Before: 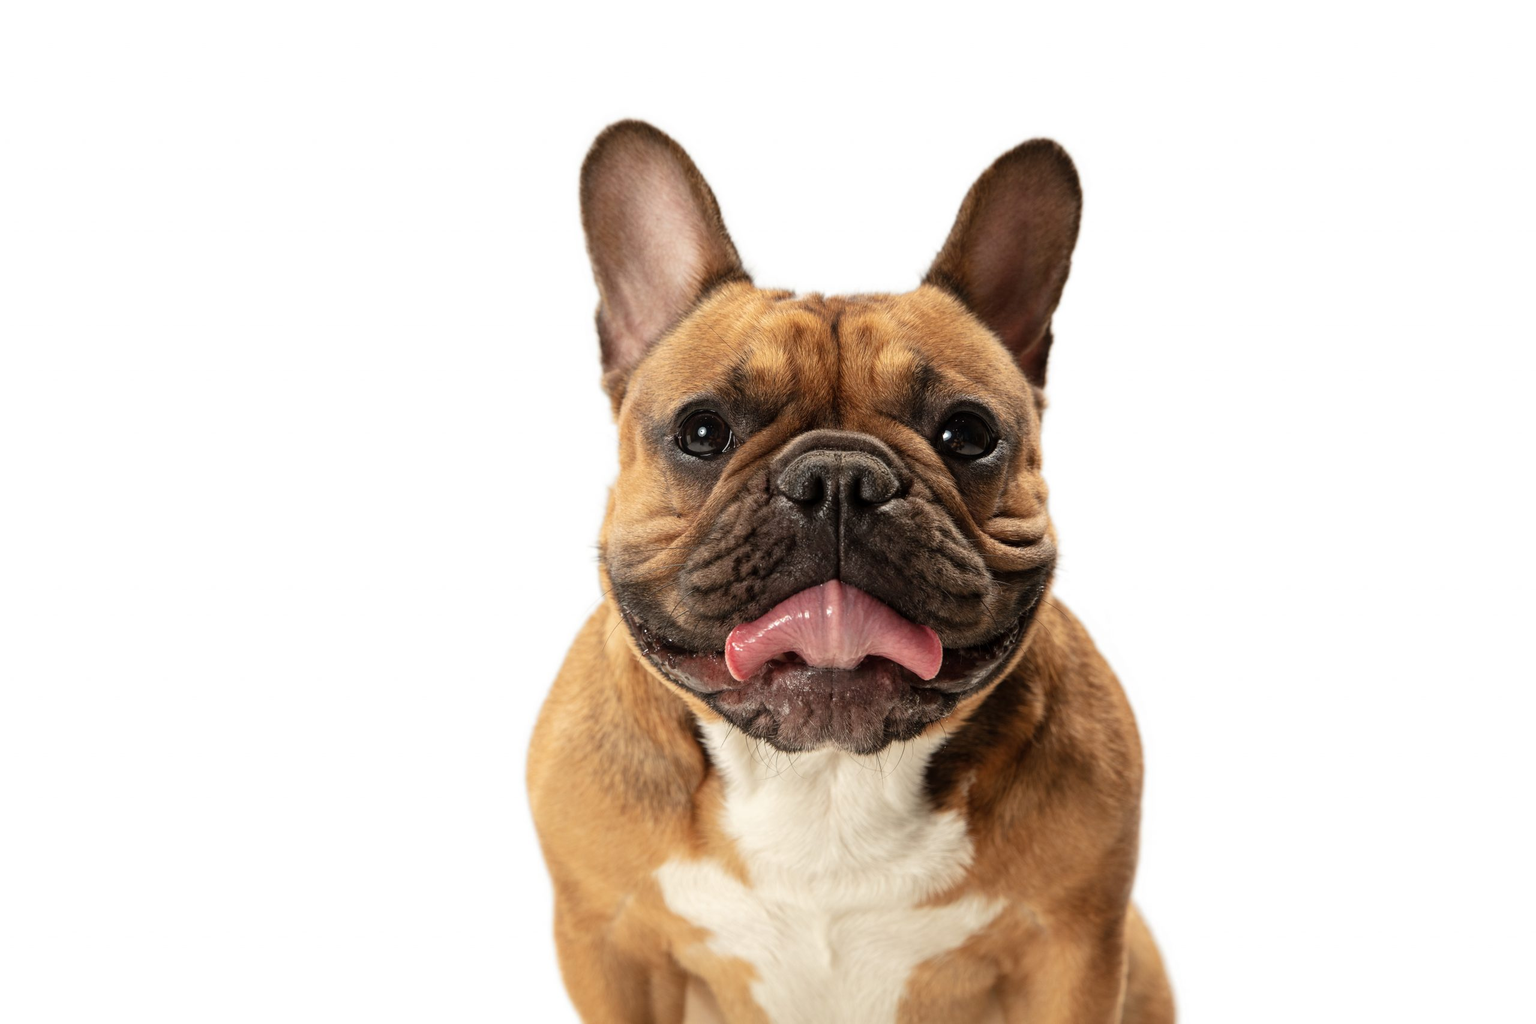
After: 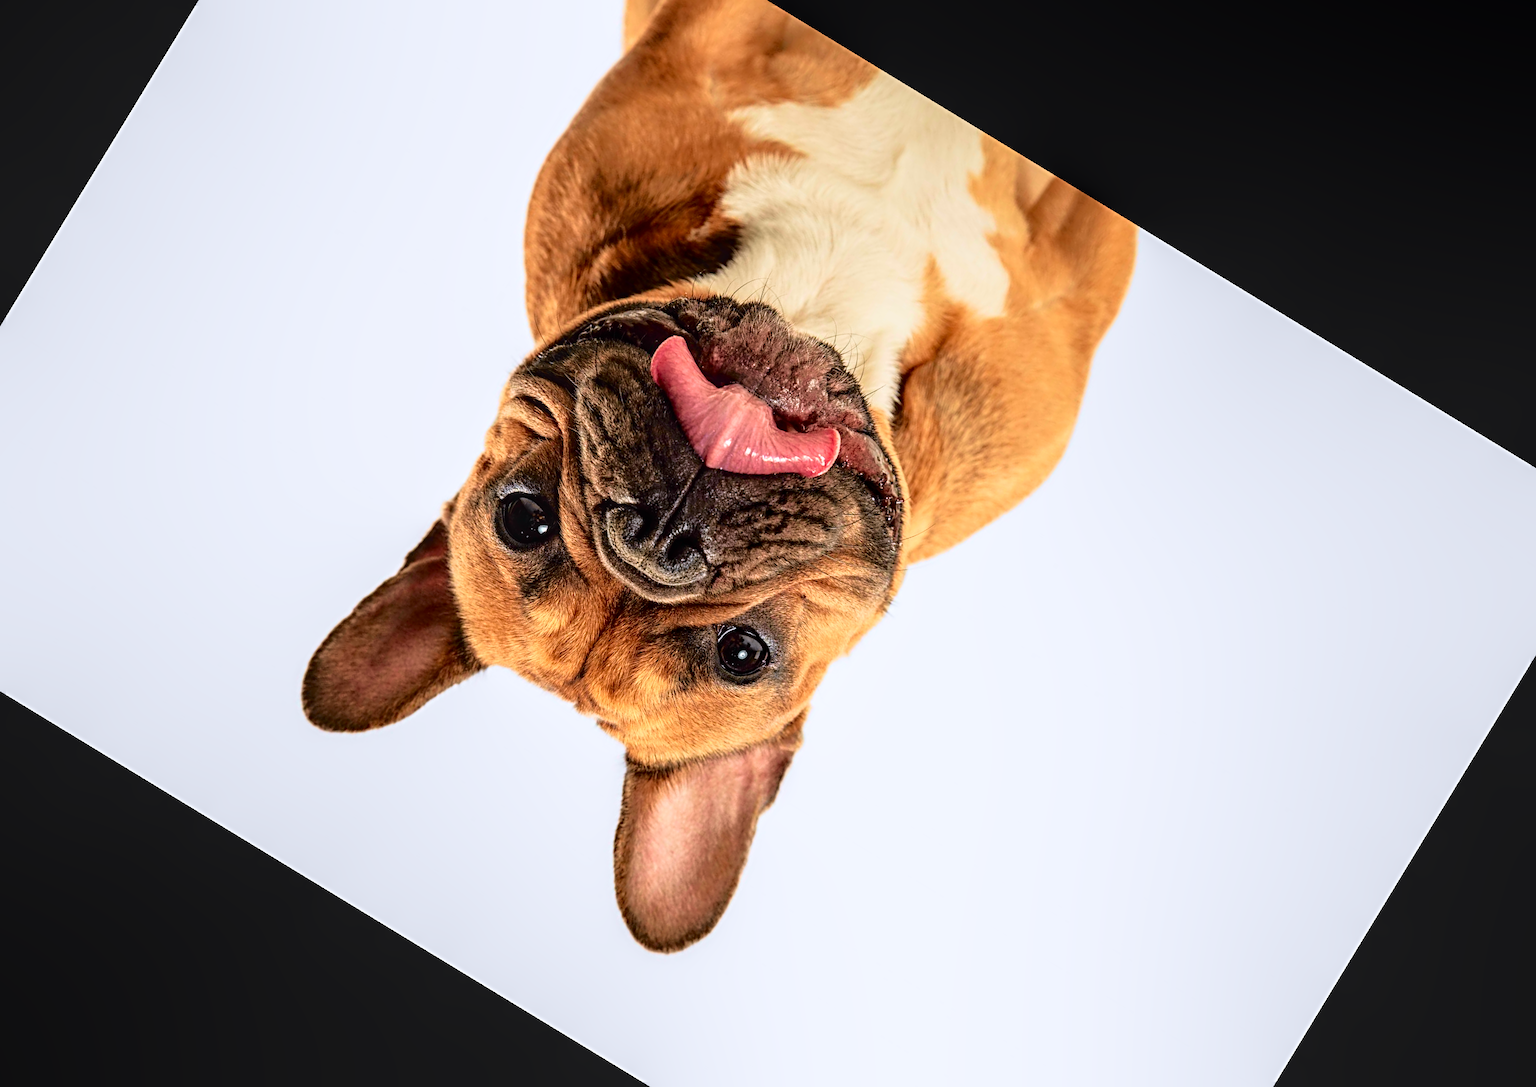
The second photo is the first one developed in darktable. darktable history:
crop and rotate: angle 148.68°, left 9.111%, top 15.603%, right 4.588%, bottom 17.041%
tone curve: curves: ch0 [(0, 0) (0.062, 0.023) (0.168, 0.142) (0.359, 0.44) (0.469, 0.544) (0.634, 0.722) (0.839, 0.909) (0.998, 0.978)]; ch1 [(0, 0) (0.437, 0.453) (0.472, 0.47) (0.502, 0.504) (0.527, 0.546) (0.568, 0.619) (0.608, 0.665) (0.669, 0.748) (0.859, 0.899) (1, 1)]; ch2 [(0, 0) (0.33, 0.301) (0.421, 0.443) (0.473, 0.498) (0.509, 0.5) (0.535, 0.564) (0.575, 0.625) (0.608, 0.676) (1, 1)], color space Lab, independent channels, preserve colors none
sharpen: radius 4
velvia: on, module defaults
color correction: highlights a* -0.137, highlights b* -5.91, shadows a* -0.137, shadows b* -0.137
local contrast: on, module defaults
